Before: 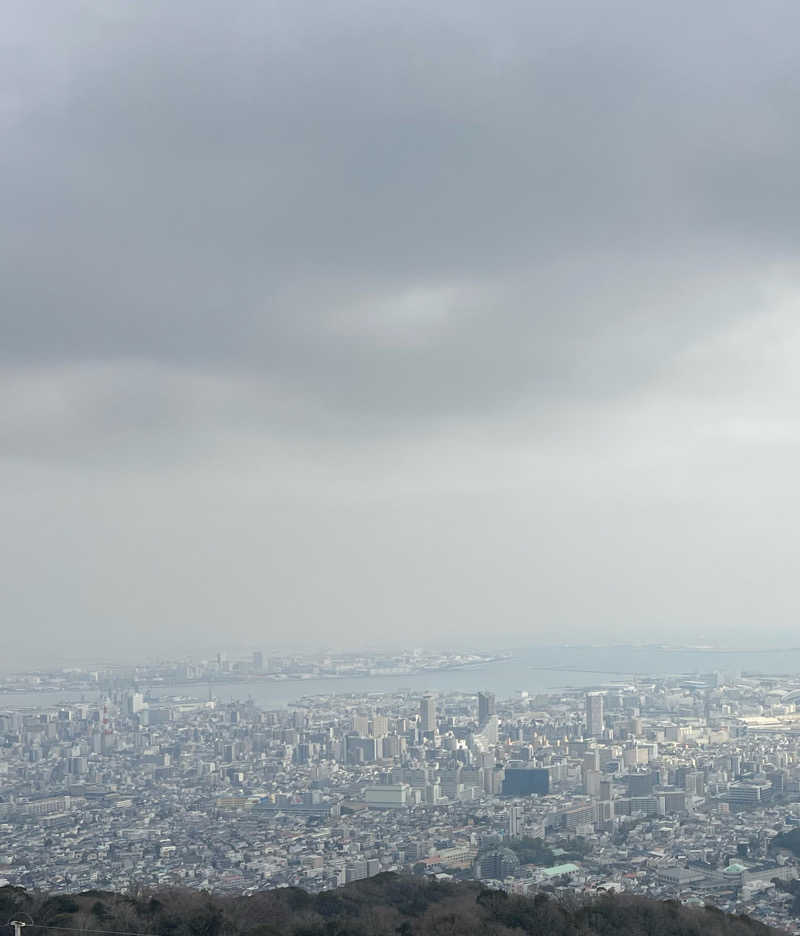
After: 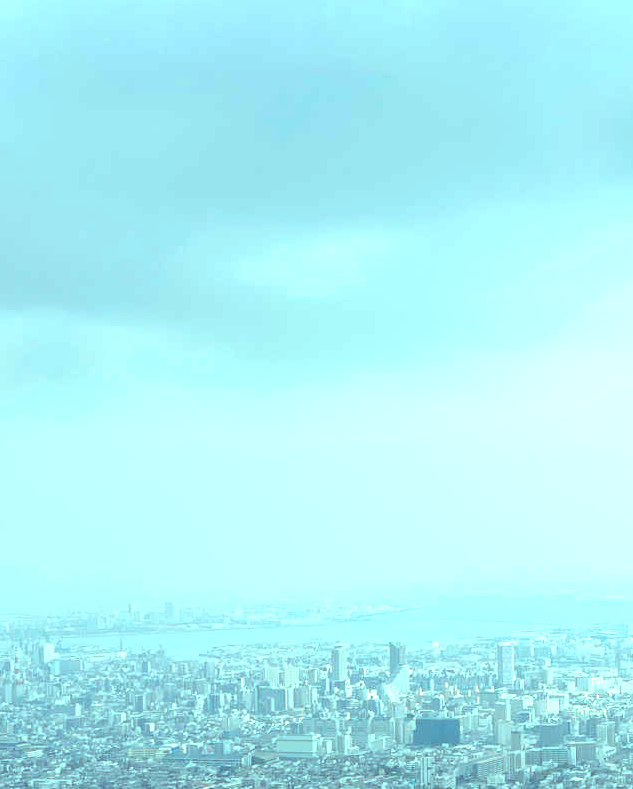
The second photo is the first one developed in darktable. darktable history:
color balance rgb: shadows lift › chroma 7.23%, shadows lift › hue 246.48°, highlights gain › chroma 5.38%, highlights gain › hue 196.93°, white fulcrum 1 EV
crop: left 11.225%, top 5.381%, right 9.565%, bottom 10.314%
exposure: black level correction 0, exposure 0.9 EV, compensate highlight preservation false
